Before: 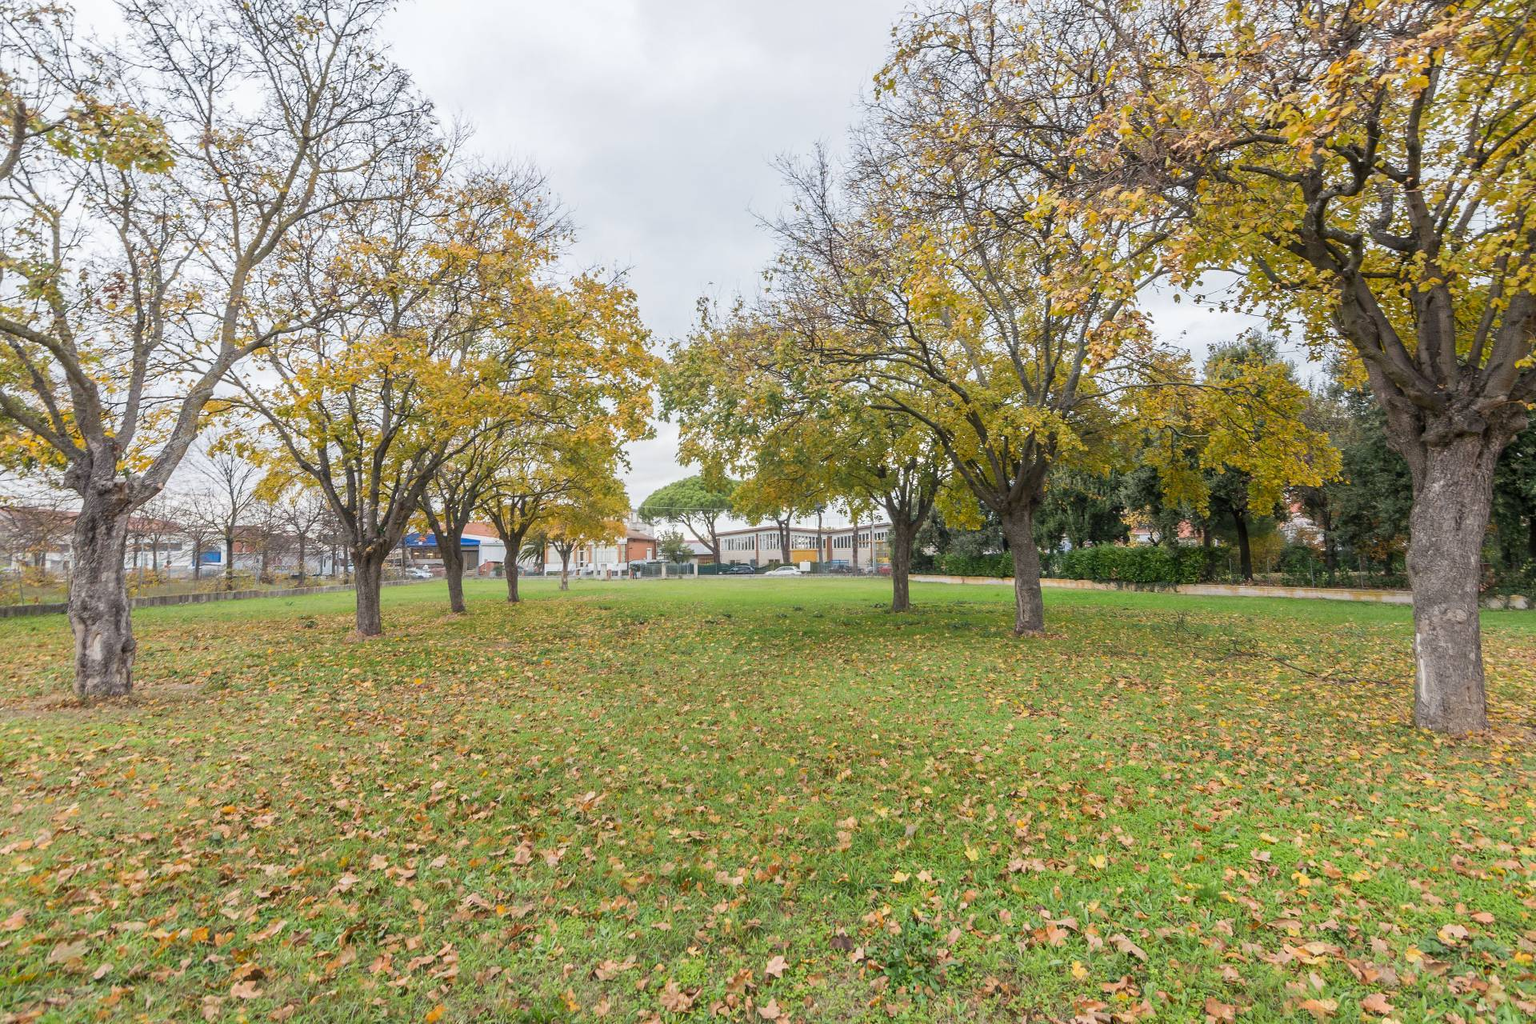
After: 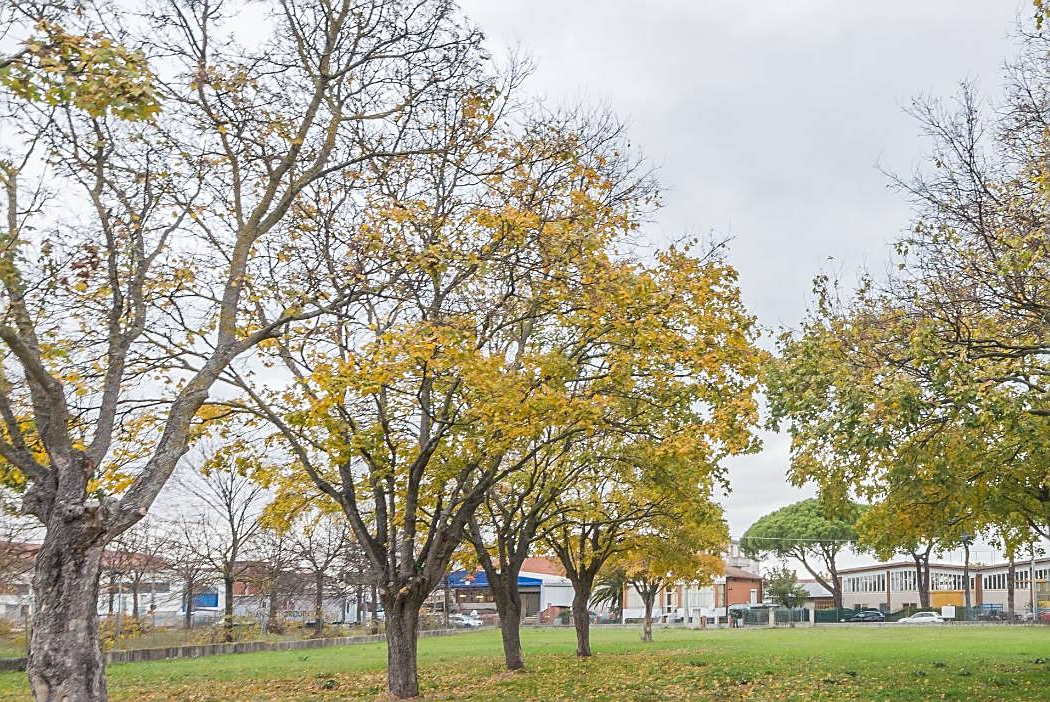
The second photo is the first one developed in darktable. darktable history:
crop and rotate: left 3.047%, top 7.509%, right 42.236%, bottom 37.598%
sharpen: on, module defaults
